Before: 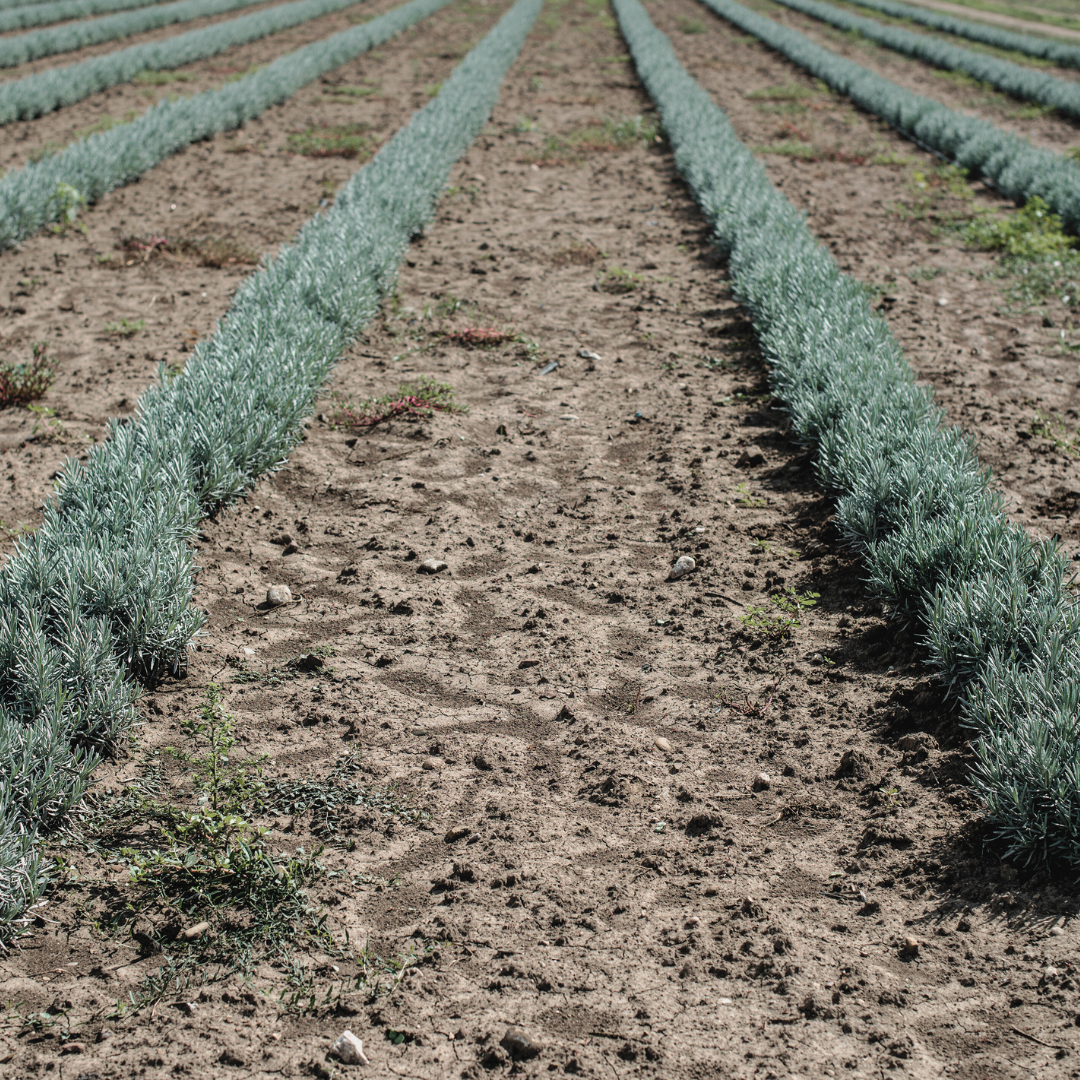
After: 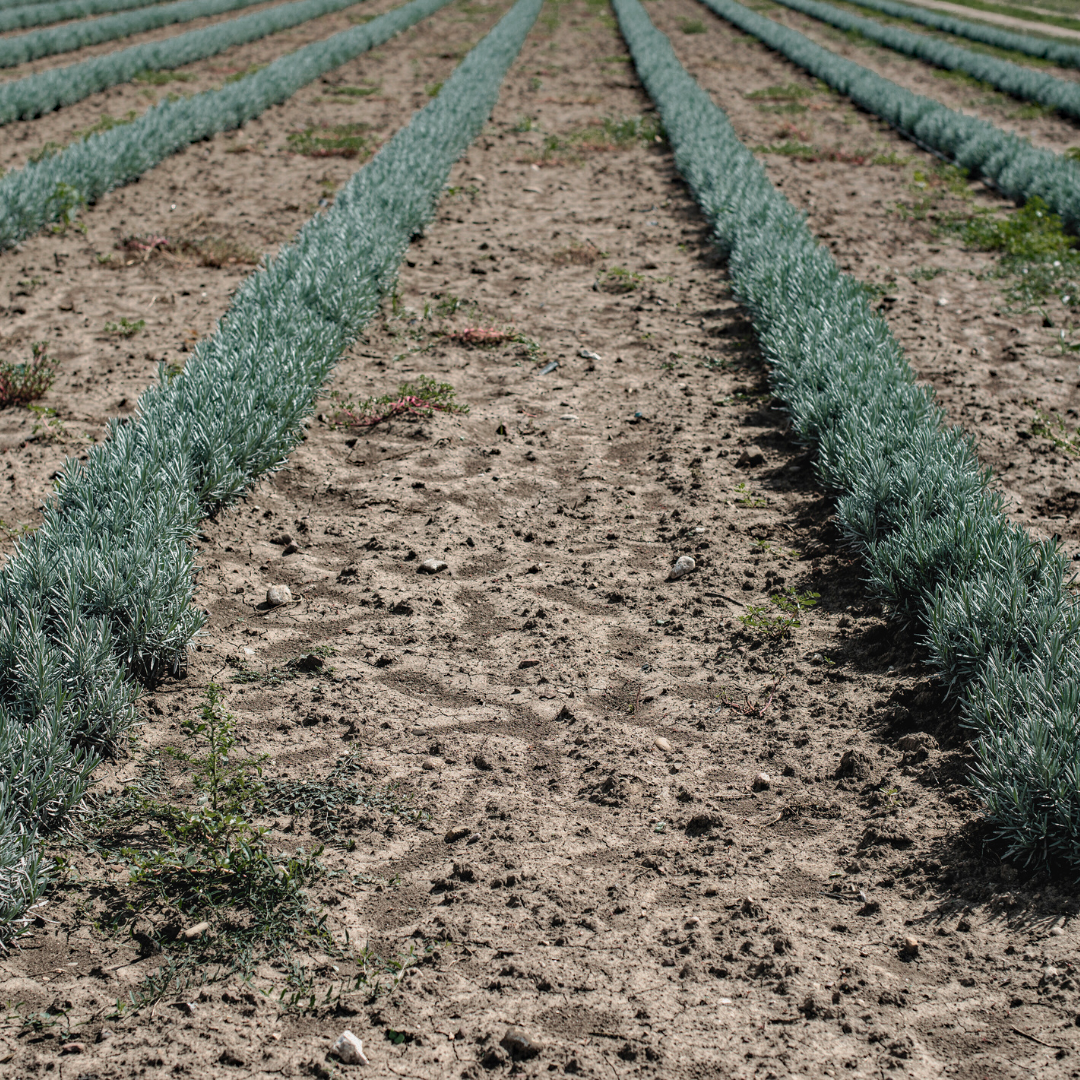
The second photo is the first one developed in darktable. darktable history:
color zones: curves: ch0 [(0.25, 0.5) (0.347, 0.092) (0.75, 0.5)]; ch1 [(0.25, 0.5) (0.33, 0.51) (0.75, 0.5)]
haze removal: compatibility mode true, adaptive false
